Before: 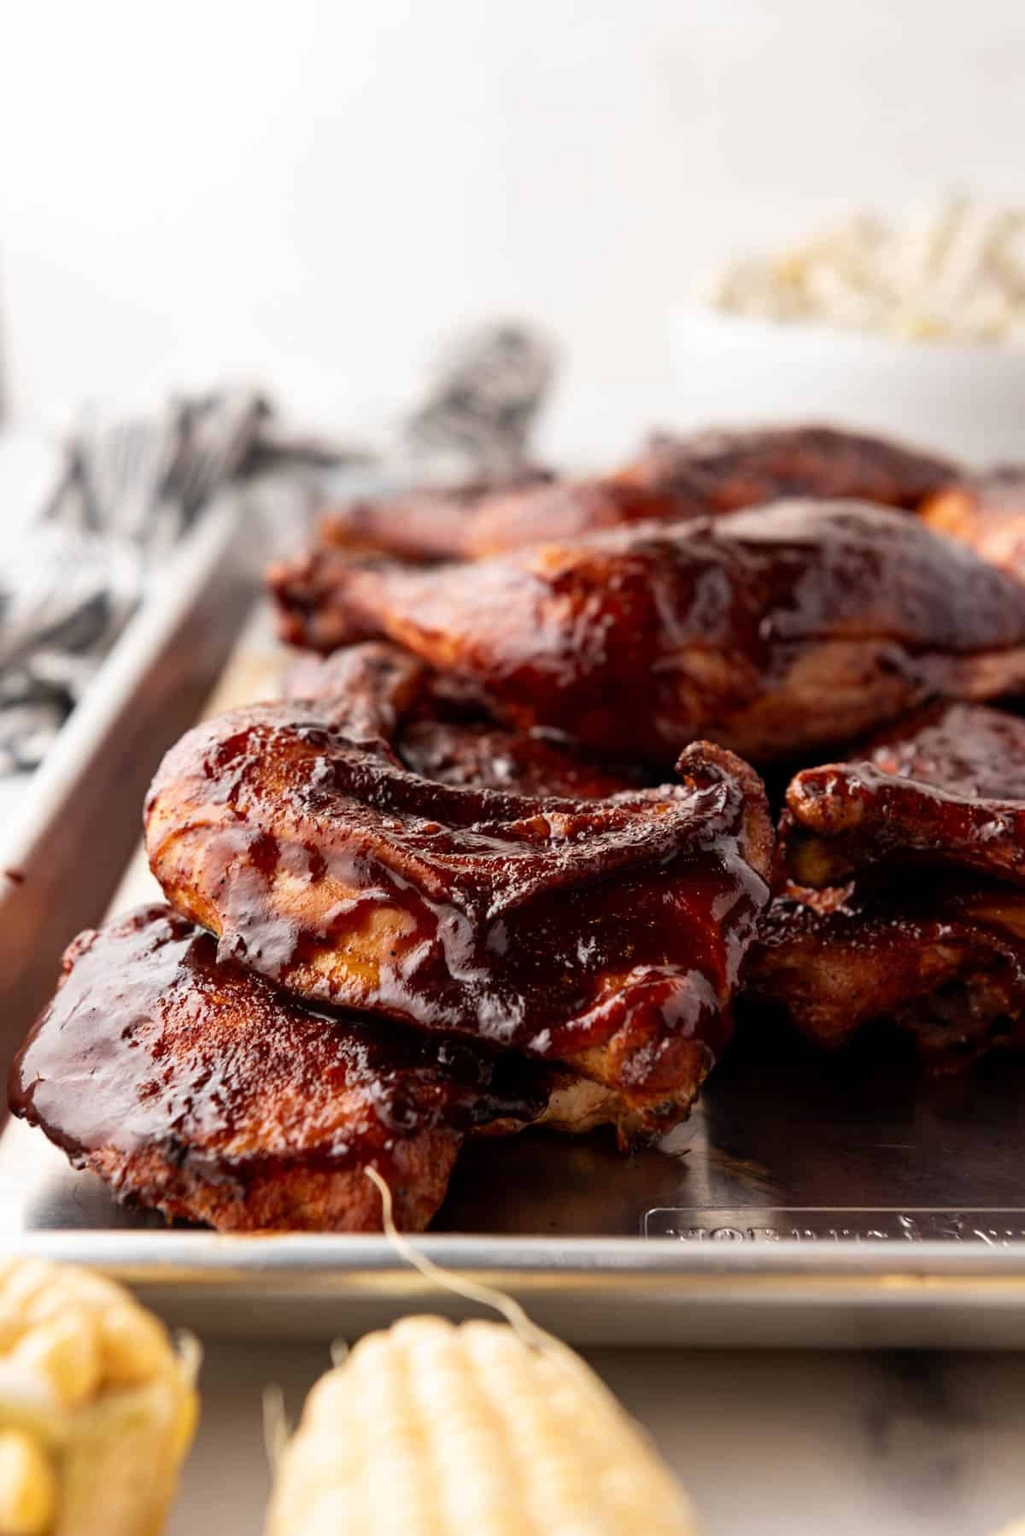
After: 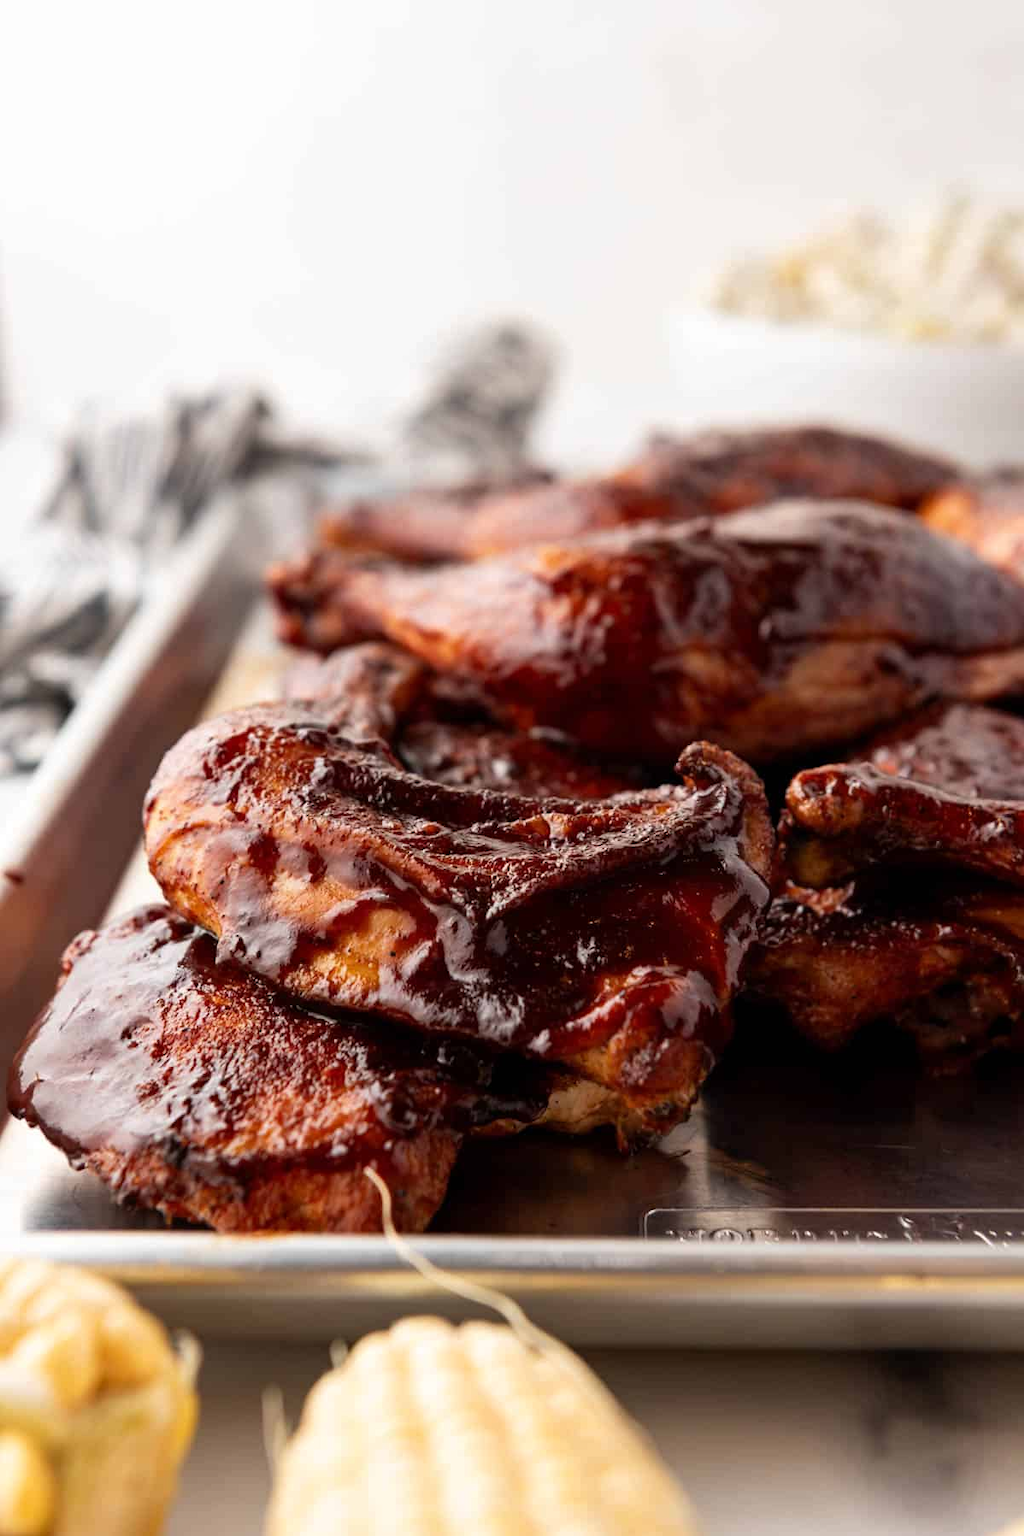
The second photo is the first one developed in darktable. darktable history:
tone equalizer: mask exposure compensation -0.511 EV
crop and rotate: left 0.155%, bottom 0.01%
